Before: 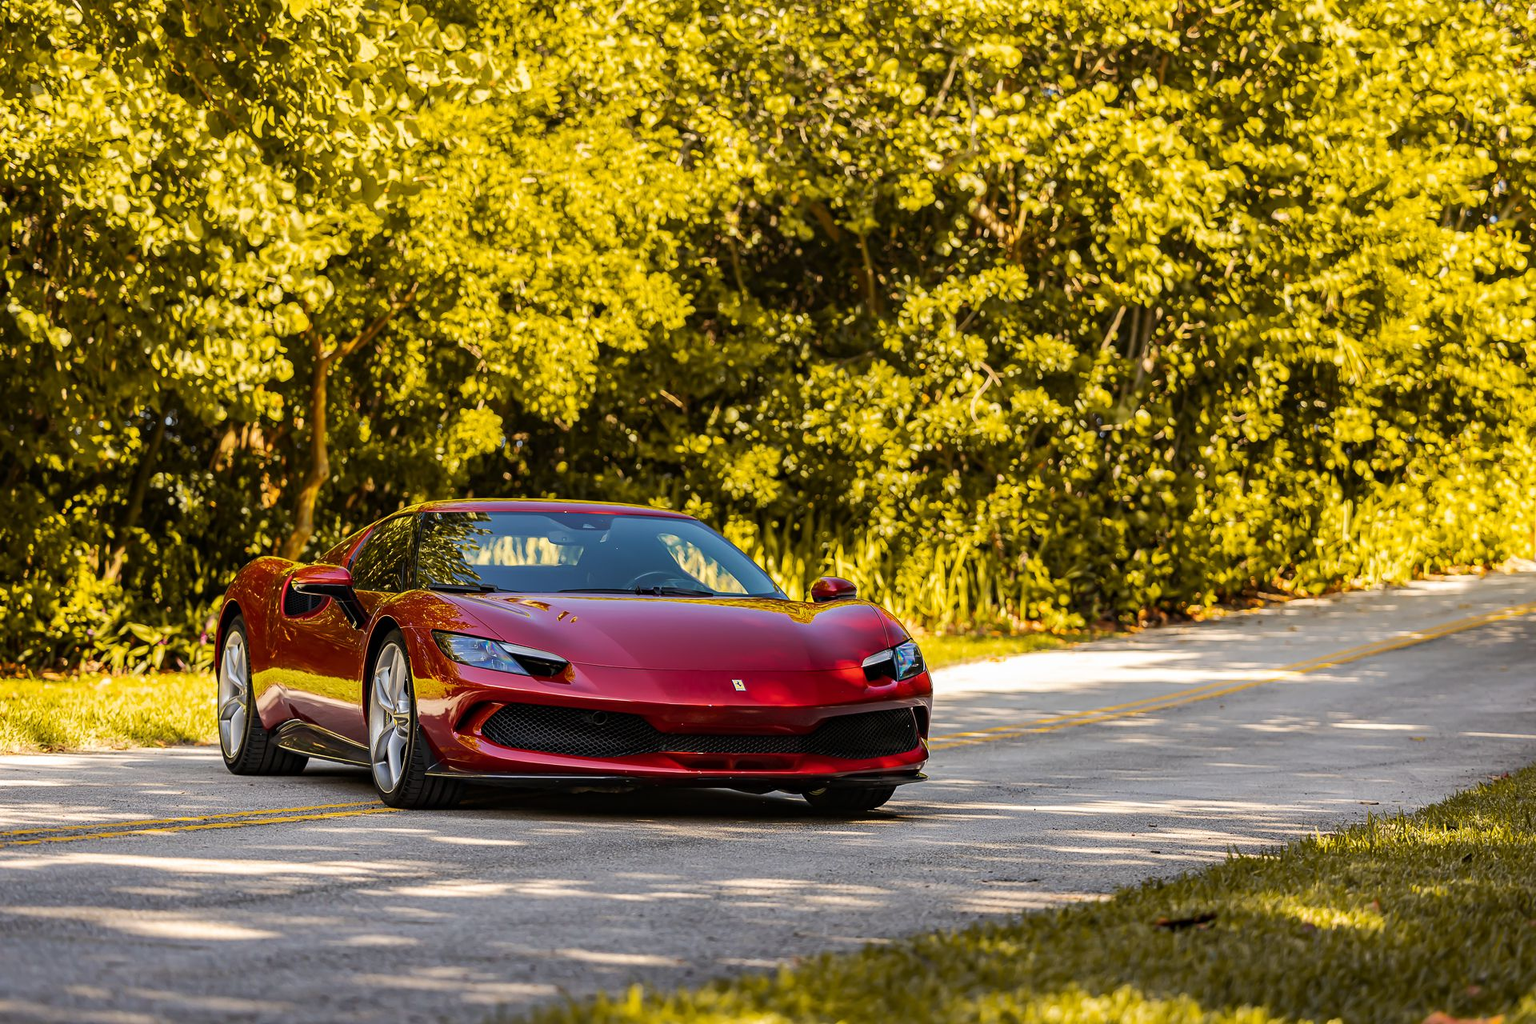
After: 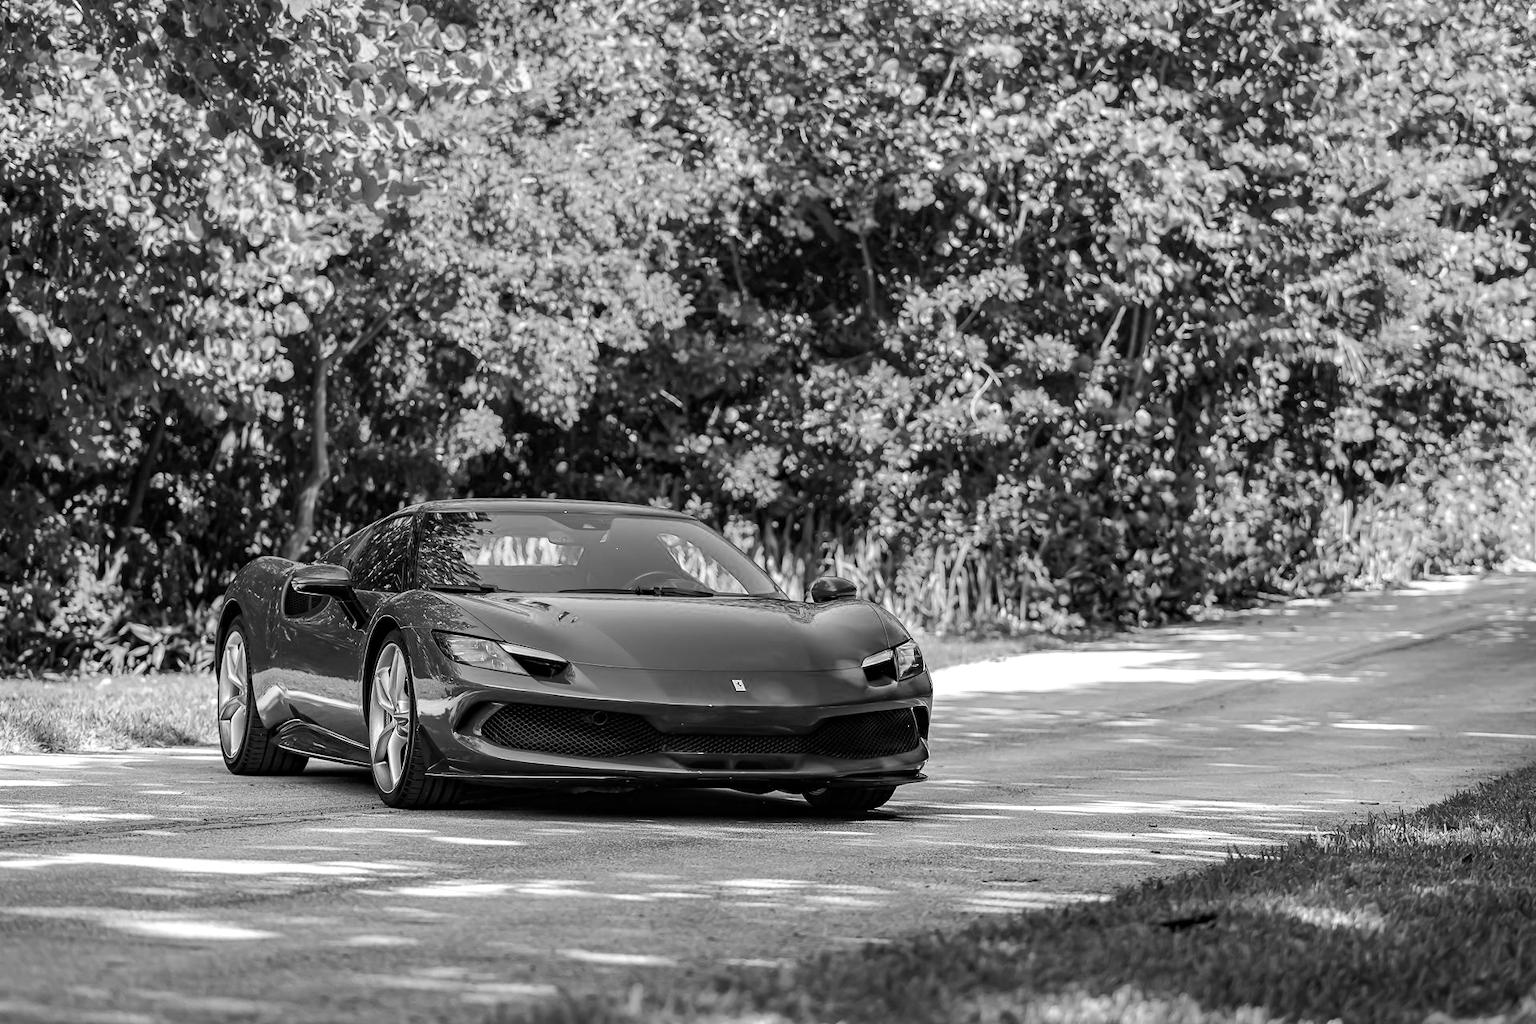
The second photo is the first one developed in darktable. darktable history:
color calibration: output gray [0.253, 0.26, 0.487, 0], gray › normalize channels true, illuminant same as pipeline (D50), adaptation XYZ, x 0.346, y 0.359, gamut compression 0
exposure: black level correction 0.001, exposure 0.5 EV, compensate exposure bias true, compensate highlight preservation false
color balance rgb: perceptual saturation grading › global saturation 10%, global vibrance 10%
